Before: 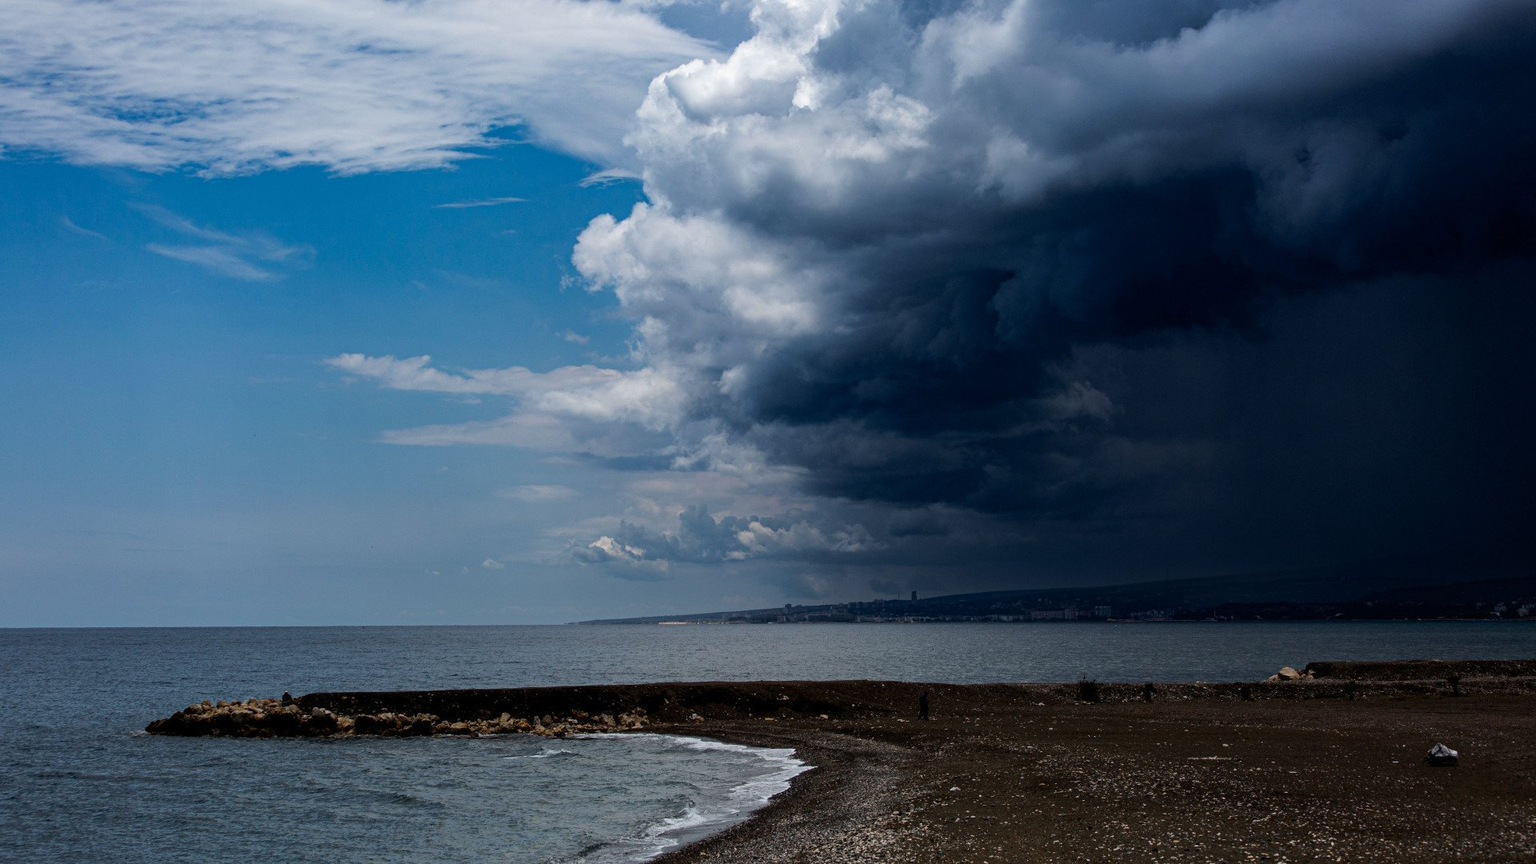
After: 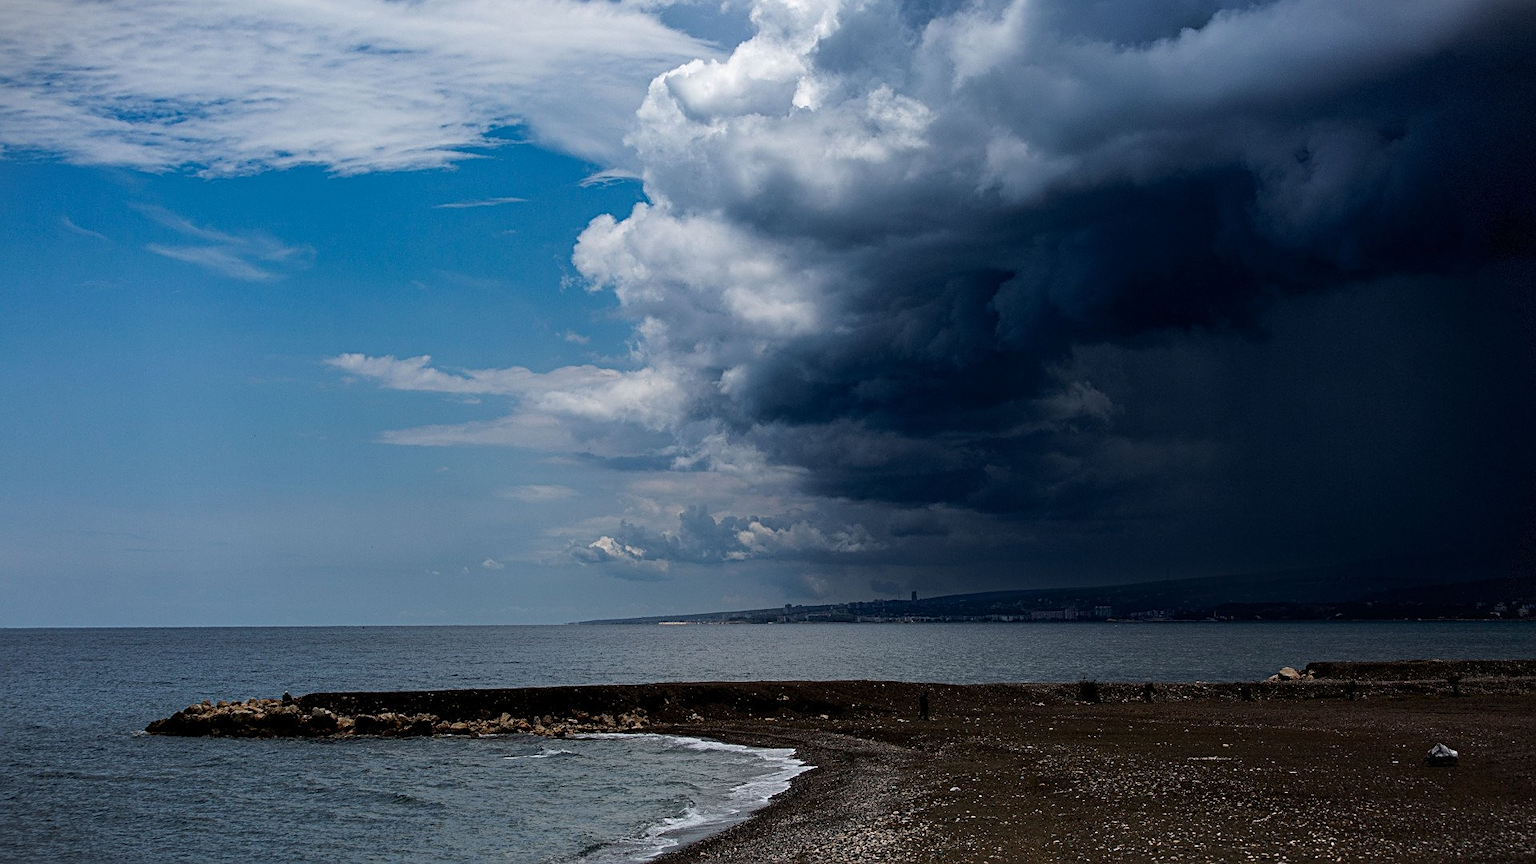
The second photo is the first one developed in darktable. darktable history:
sharpen: on, module defaults
vignetting: fall-off start 100%, brightness -0.406, saturation -0.3, width/height ratio 1.324, dithering 8-bit output, unbound false
